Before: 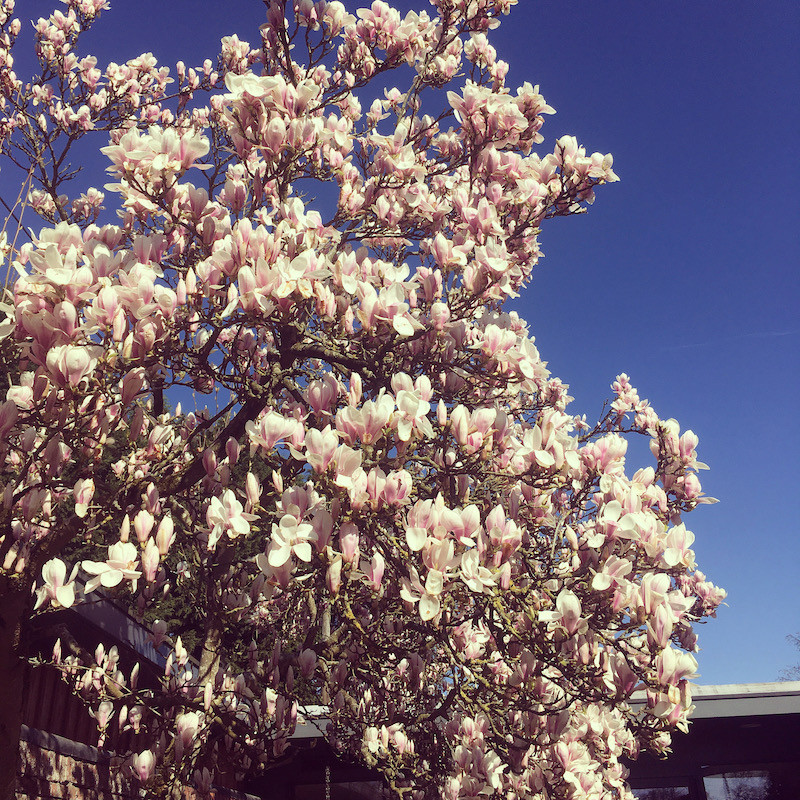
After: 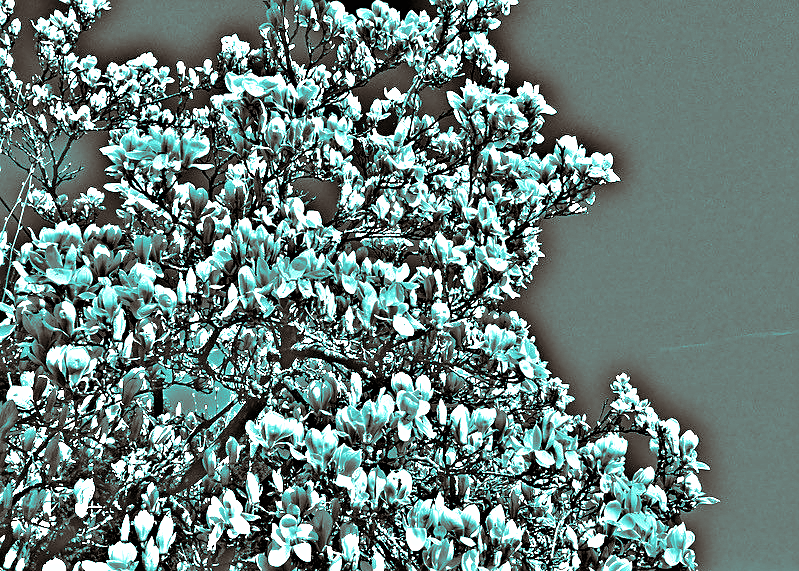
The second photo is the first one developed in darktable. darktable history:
crop: bottom 28.576%
color balance: mode lift, gamma, gain (sRGB), lift [0.997, 0.979, 1.021, 1.011], gamma [1, 1.084, 0.916, 0.998], gain [1, 0.87, 1.13, 1.101], contrast 4.55%, contrast fulcrum 38.24%, output saturation 104.09%
color balance rgb: shadows lift › chroma 11.71%, shadows lift › hue 133.46°, power › chroma 2.15%, power › hue 166.83°, highlights gain › chroma 4%, highlights gain › hue 200.2°, perceptual saturation grading › global saturation 18.05%
sharpen: on, module defaults
highpass: sharpness 49.79%, contrast boost 49.79%
haze removal: compatibility mode true, adaptive false
split-toning: on, module defaults
